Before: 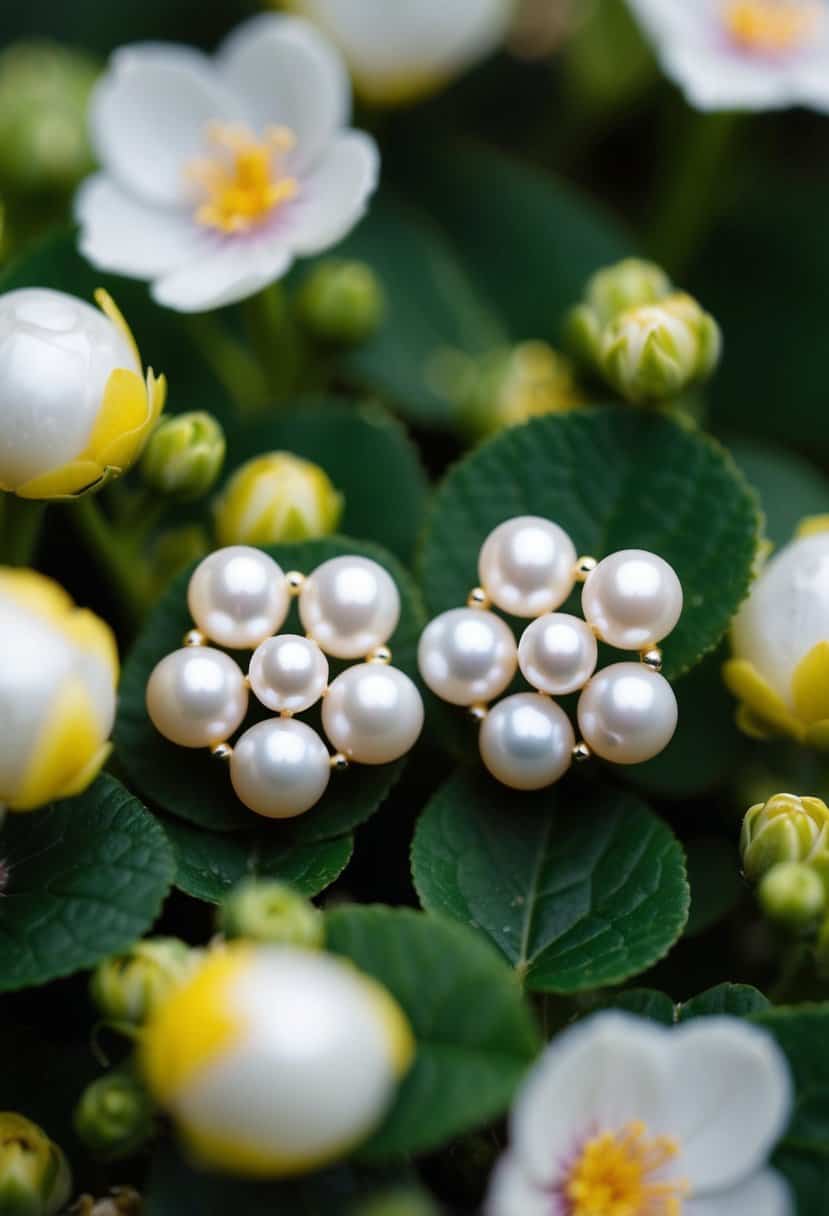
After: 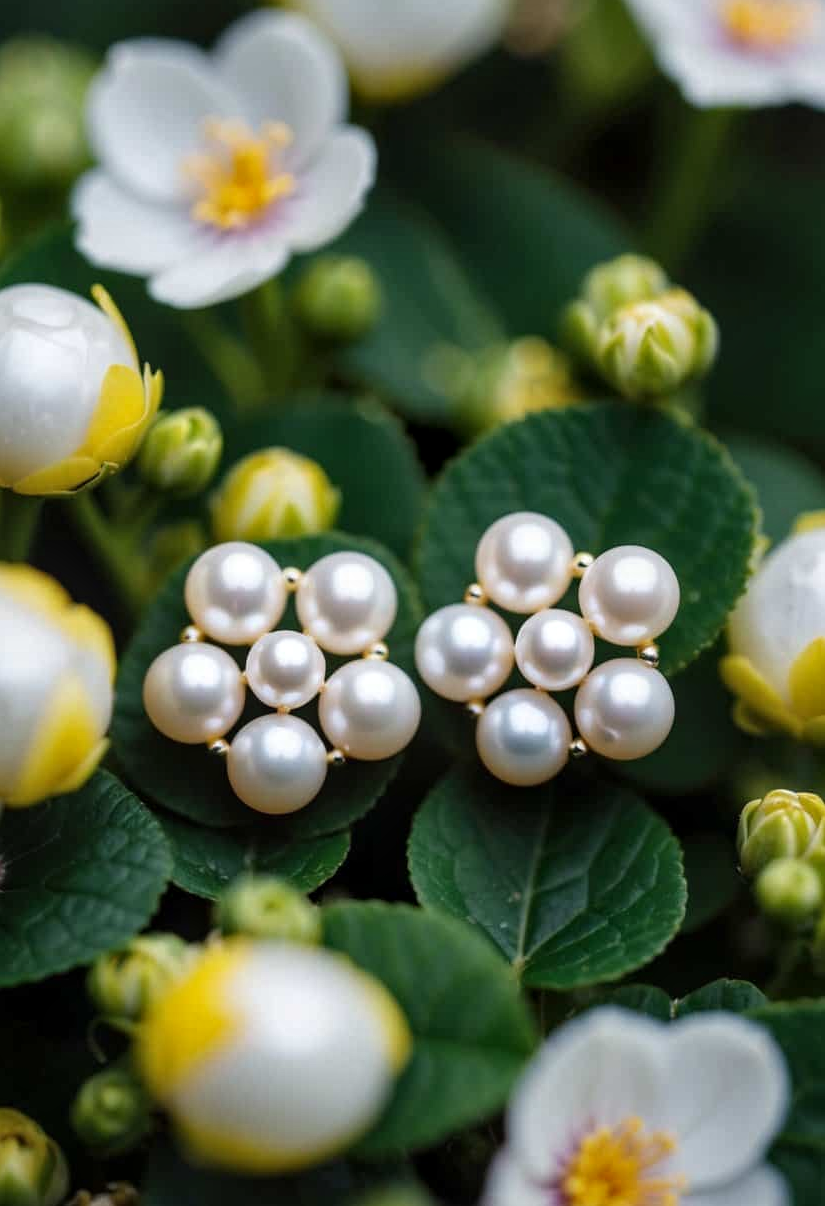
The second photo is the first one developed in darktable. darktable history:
crop and rotate: left 0.448%, top 0.408%, bottom 0.334%
local contrast: on, module defaults
